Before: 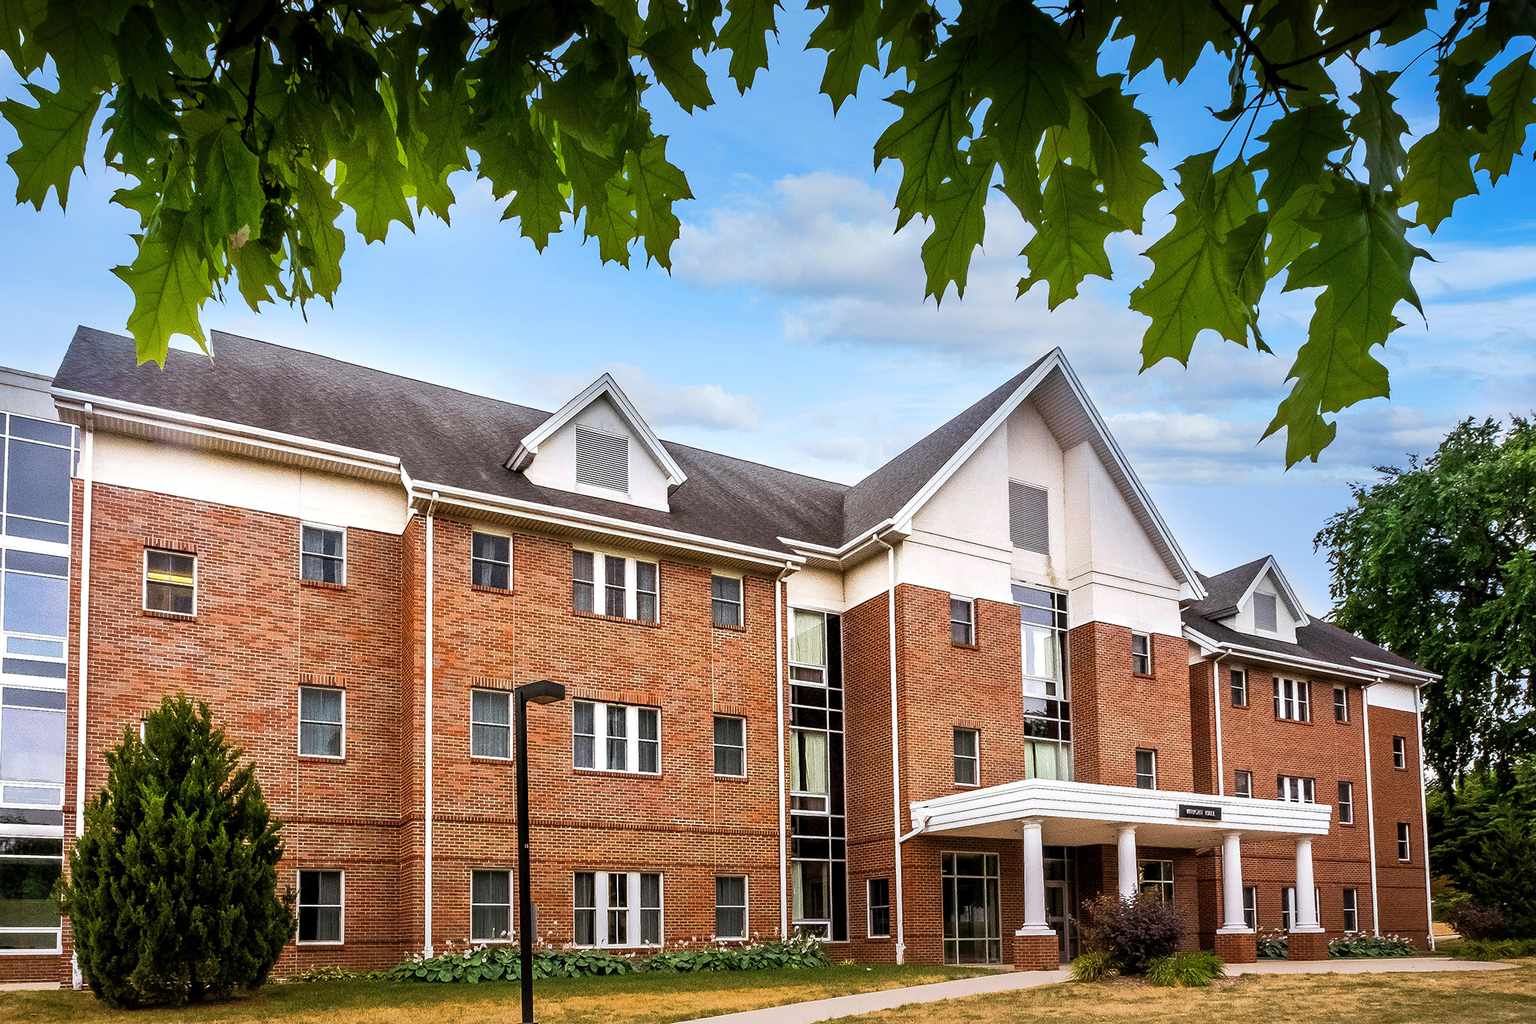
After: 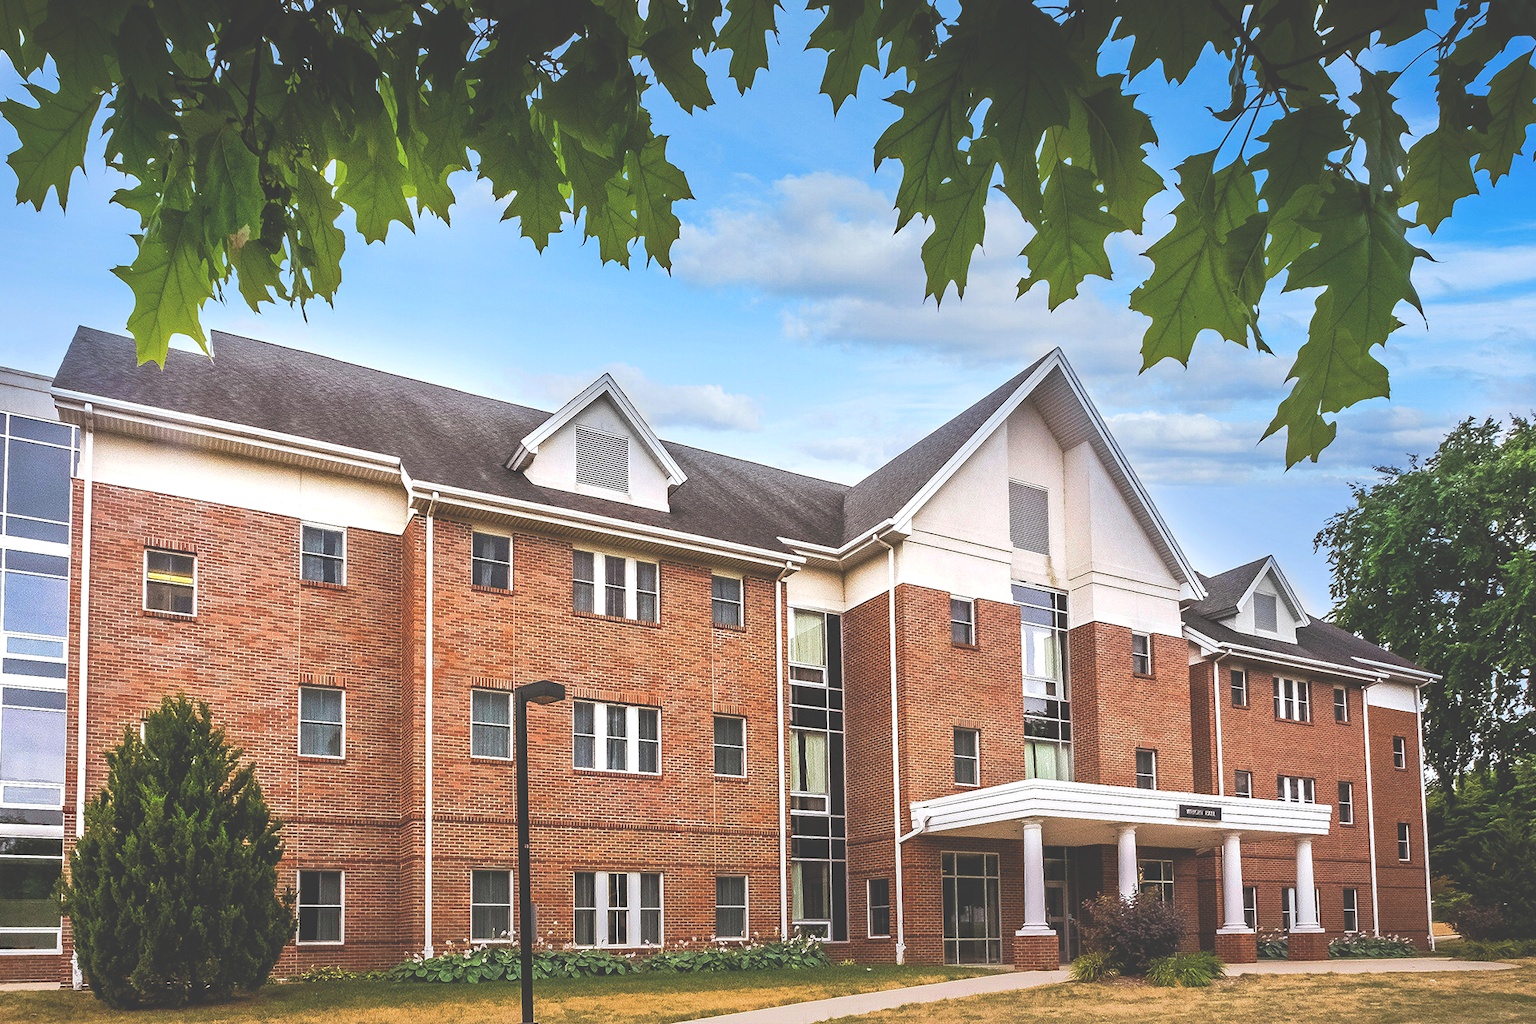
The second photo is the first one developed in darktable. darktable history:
exposure: black level correction -0.039, exposure 0.06 EV, compensate highlight preservation false
haze removal: compatibility mode true, adaptive false
